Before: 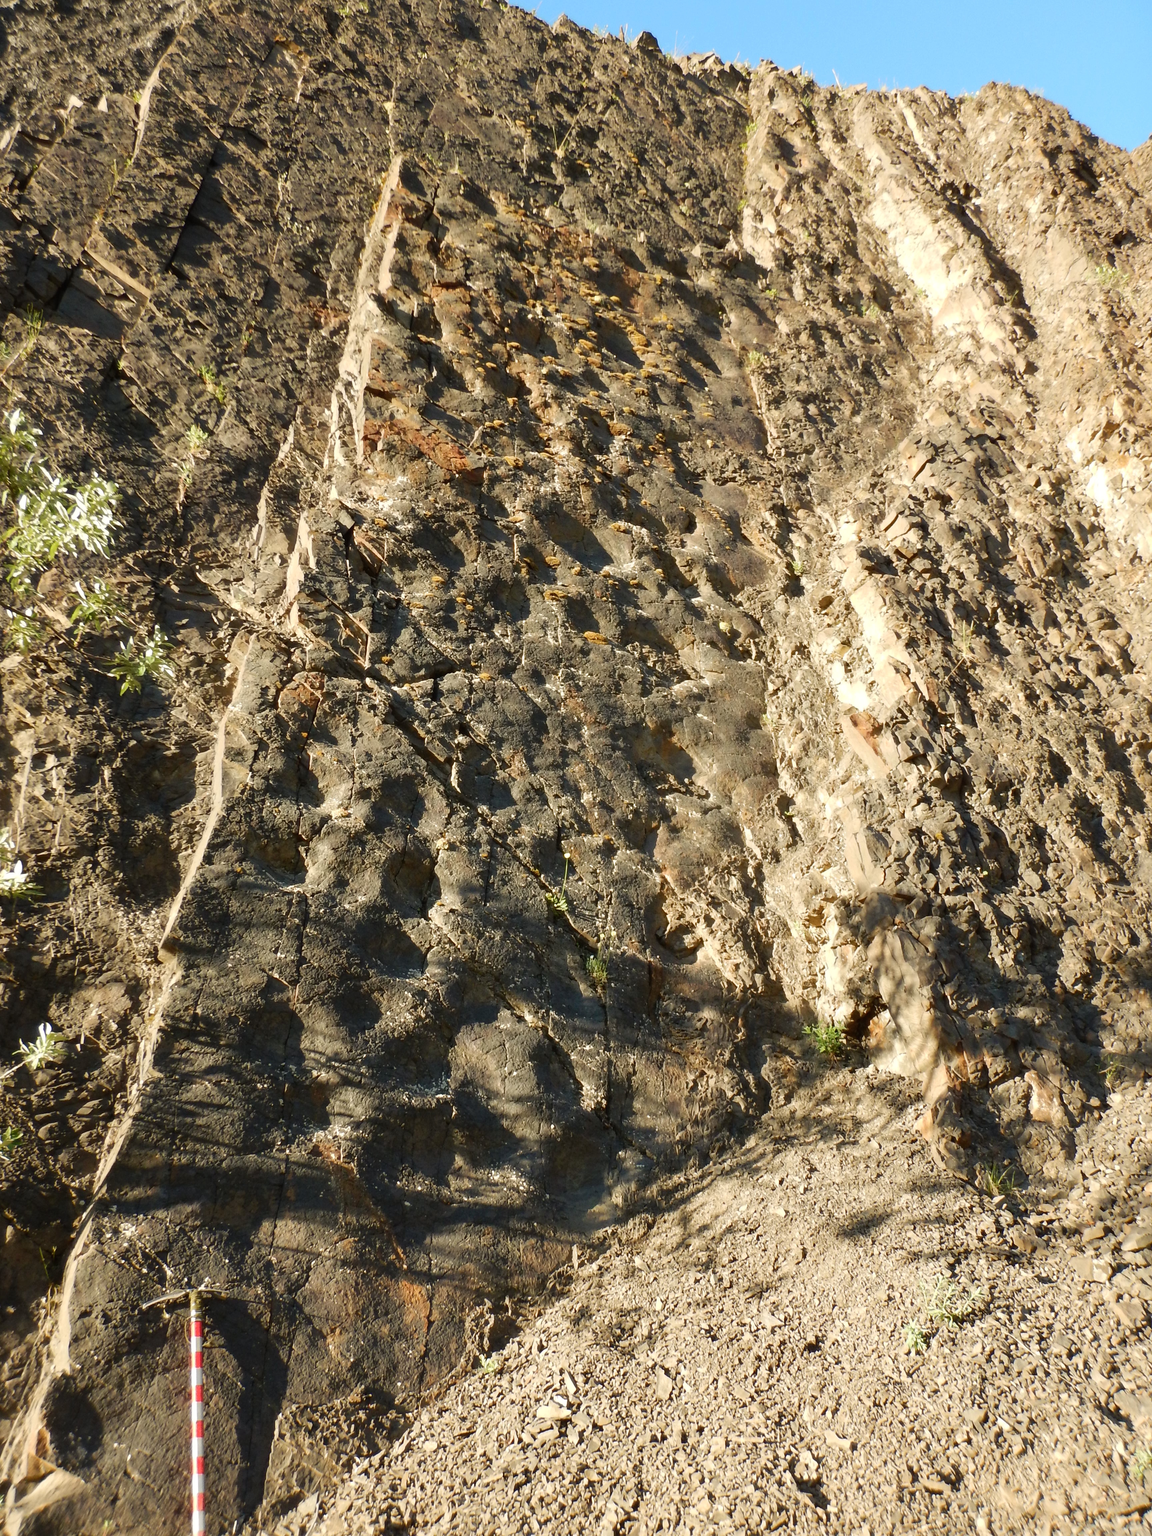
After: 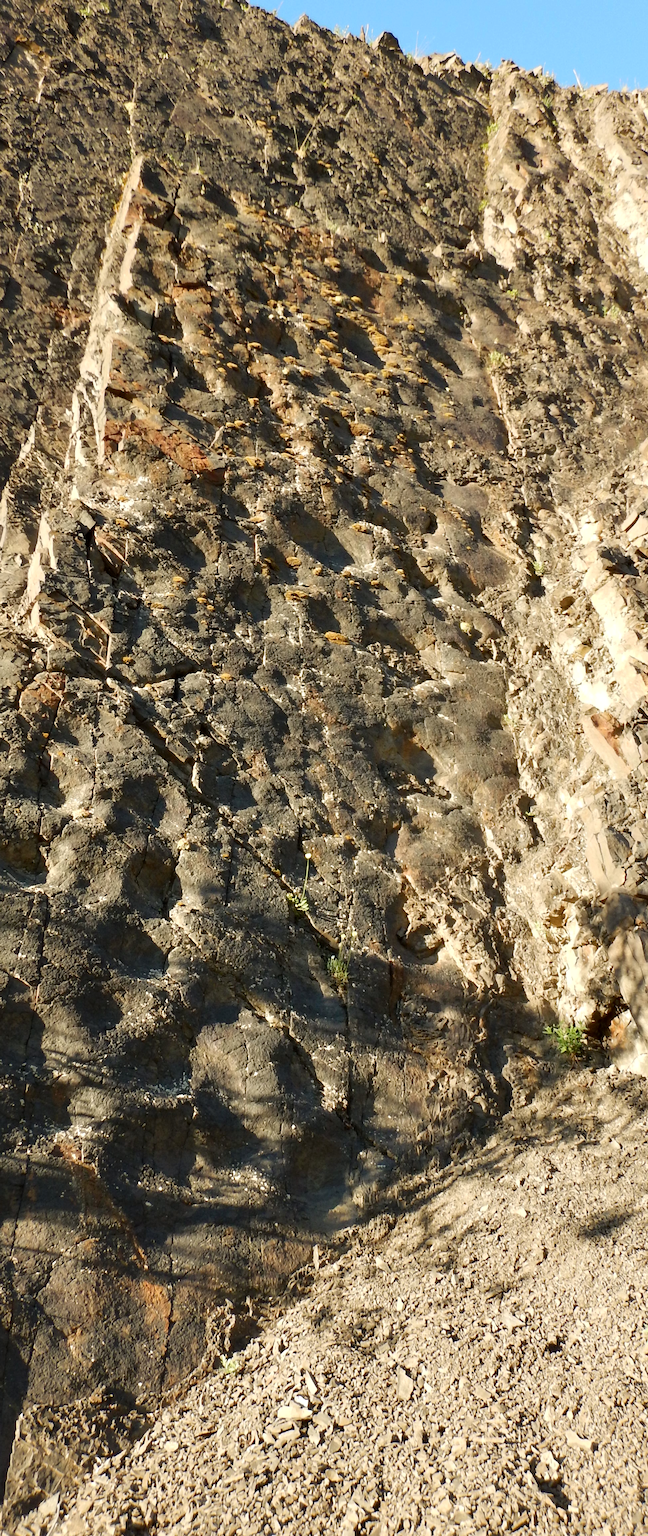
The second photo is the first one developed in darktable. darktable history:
crop and rotate: left 22.516%, right 21.234%
contrast equalizer: octaves 7, y [[0.6 ×6], [0.55 ×6], [0 ×6], [0 ×6], [0 ×6]], mix 0.15
